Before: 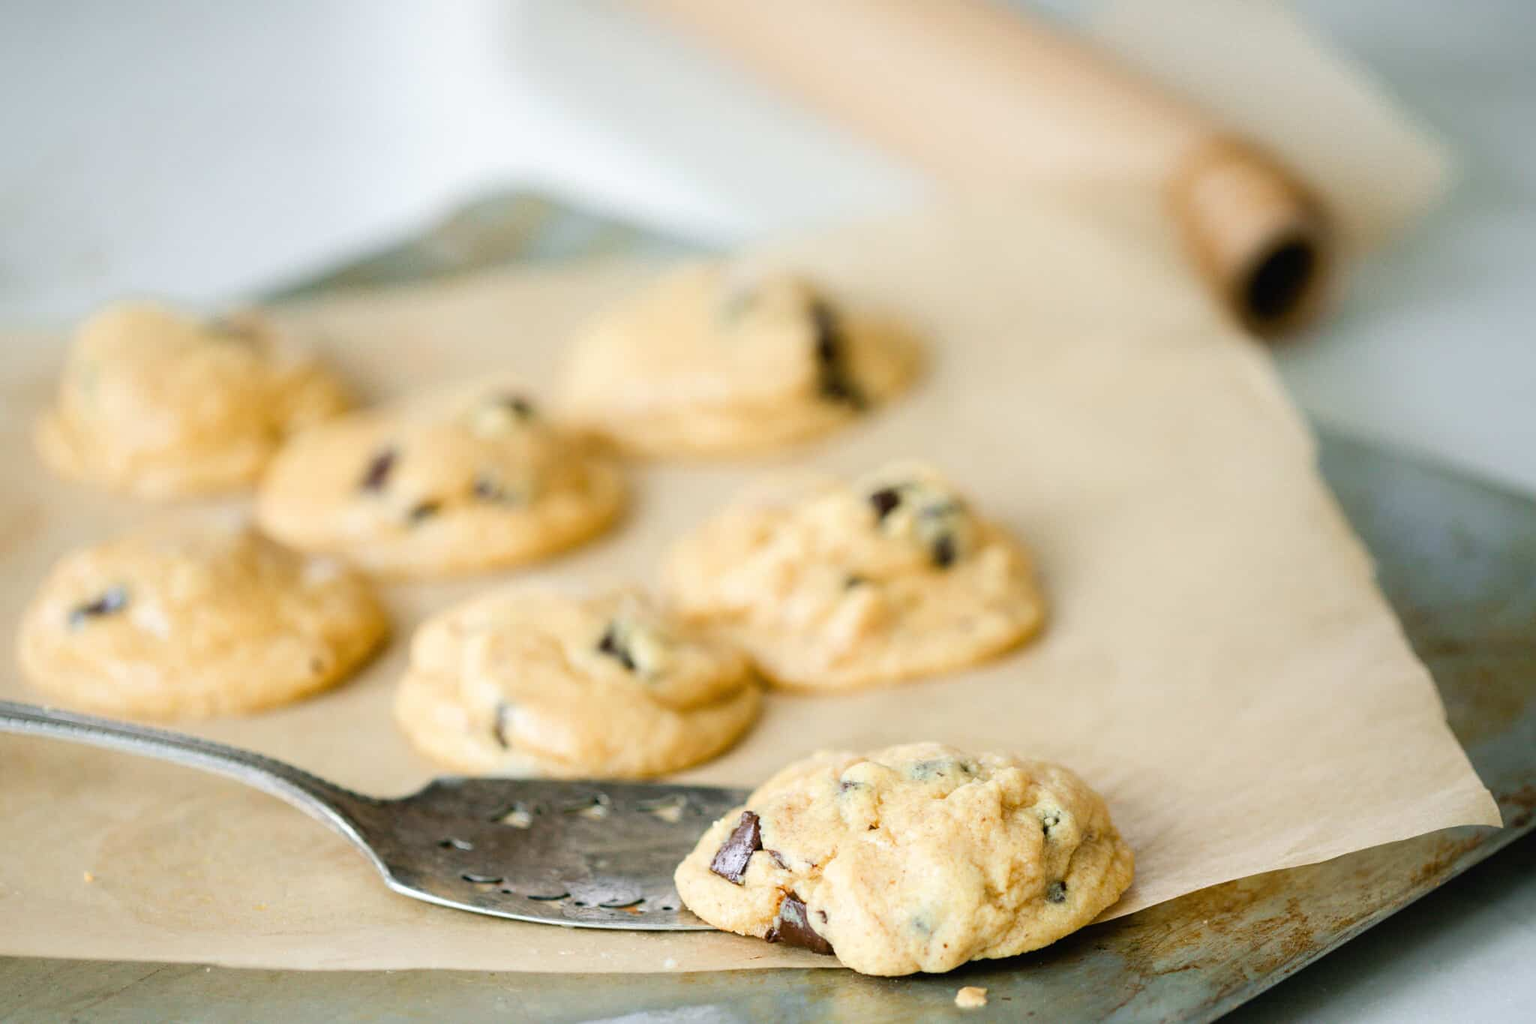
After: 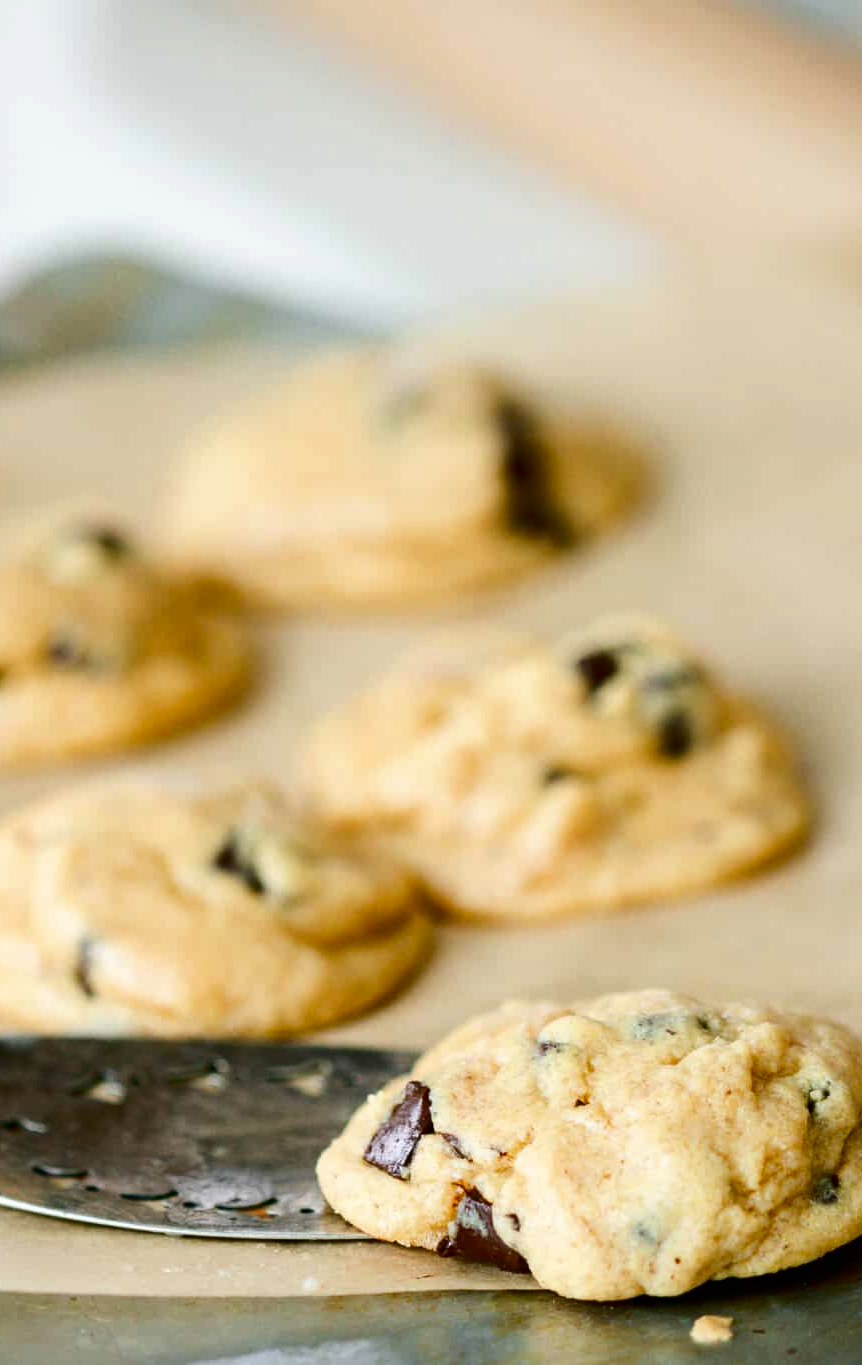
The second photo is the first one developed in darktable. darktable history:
contrast brightness saturation: contrast 0.132, brightness -0.242, saturation 0.14
crop: left 28.469%, right 29.422%
